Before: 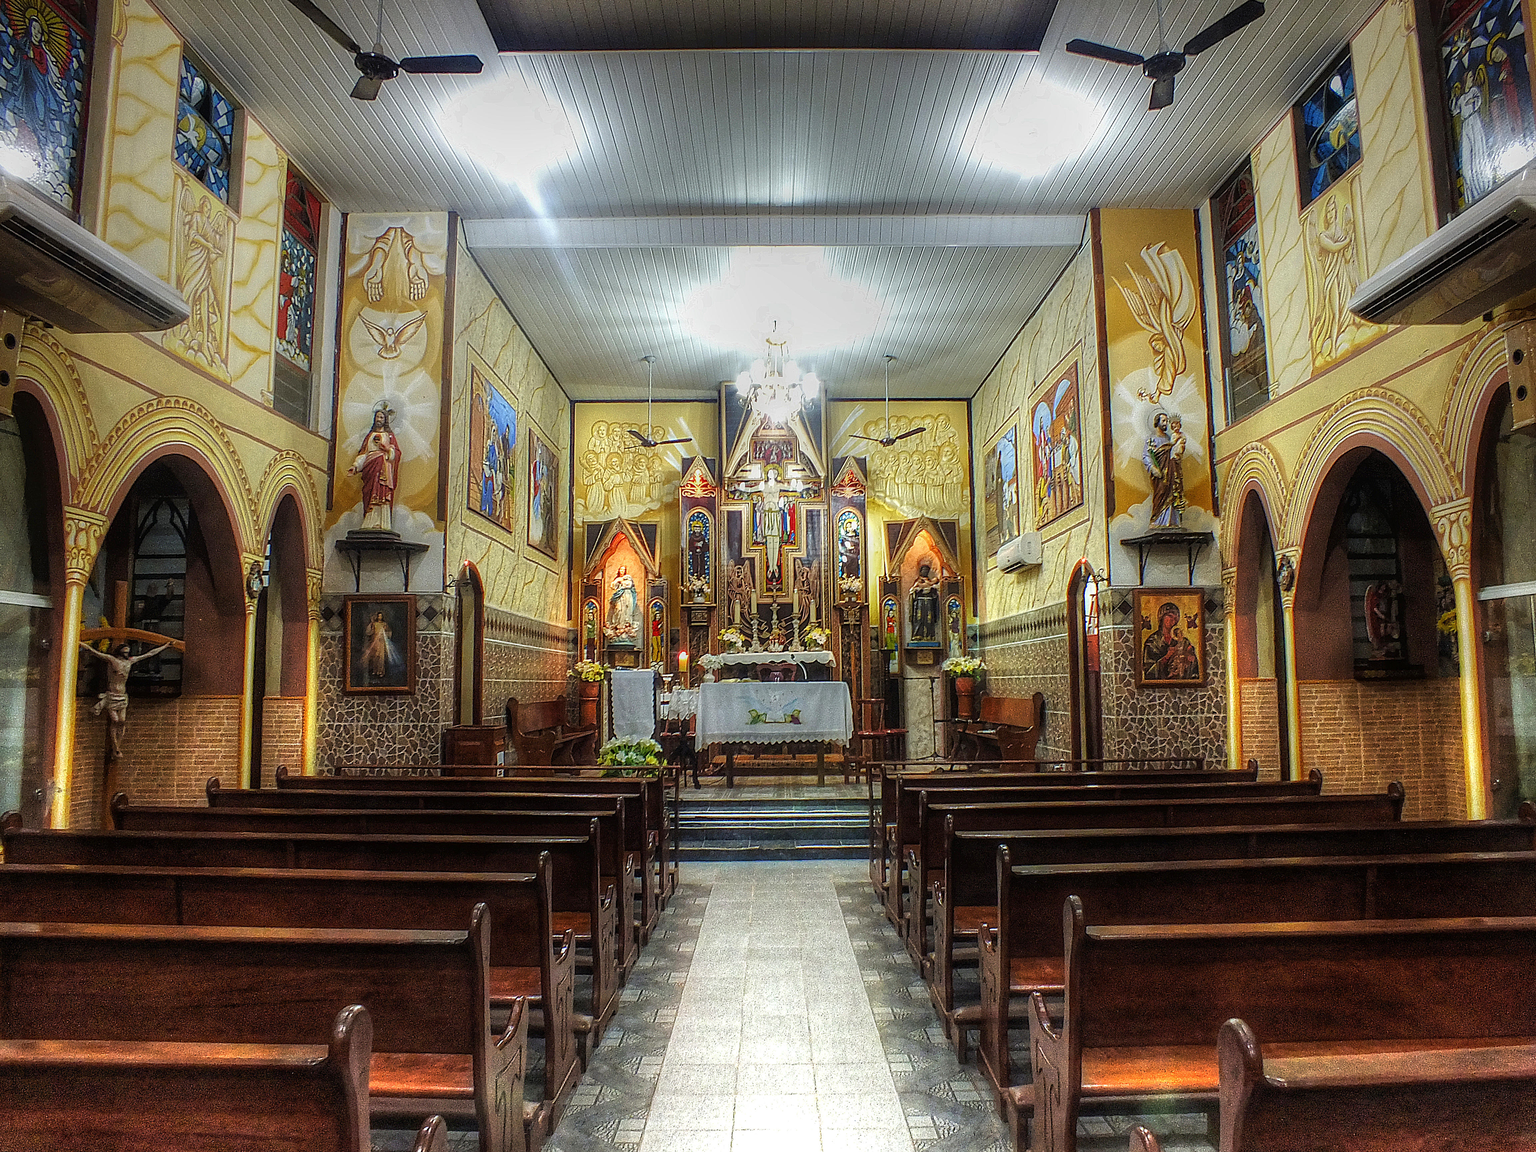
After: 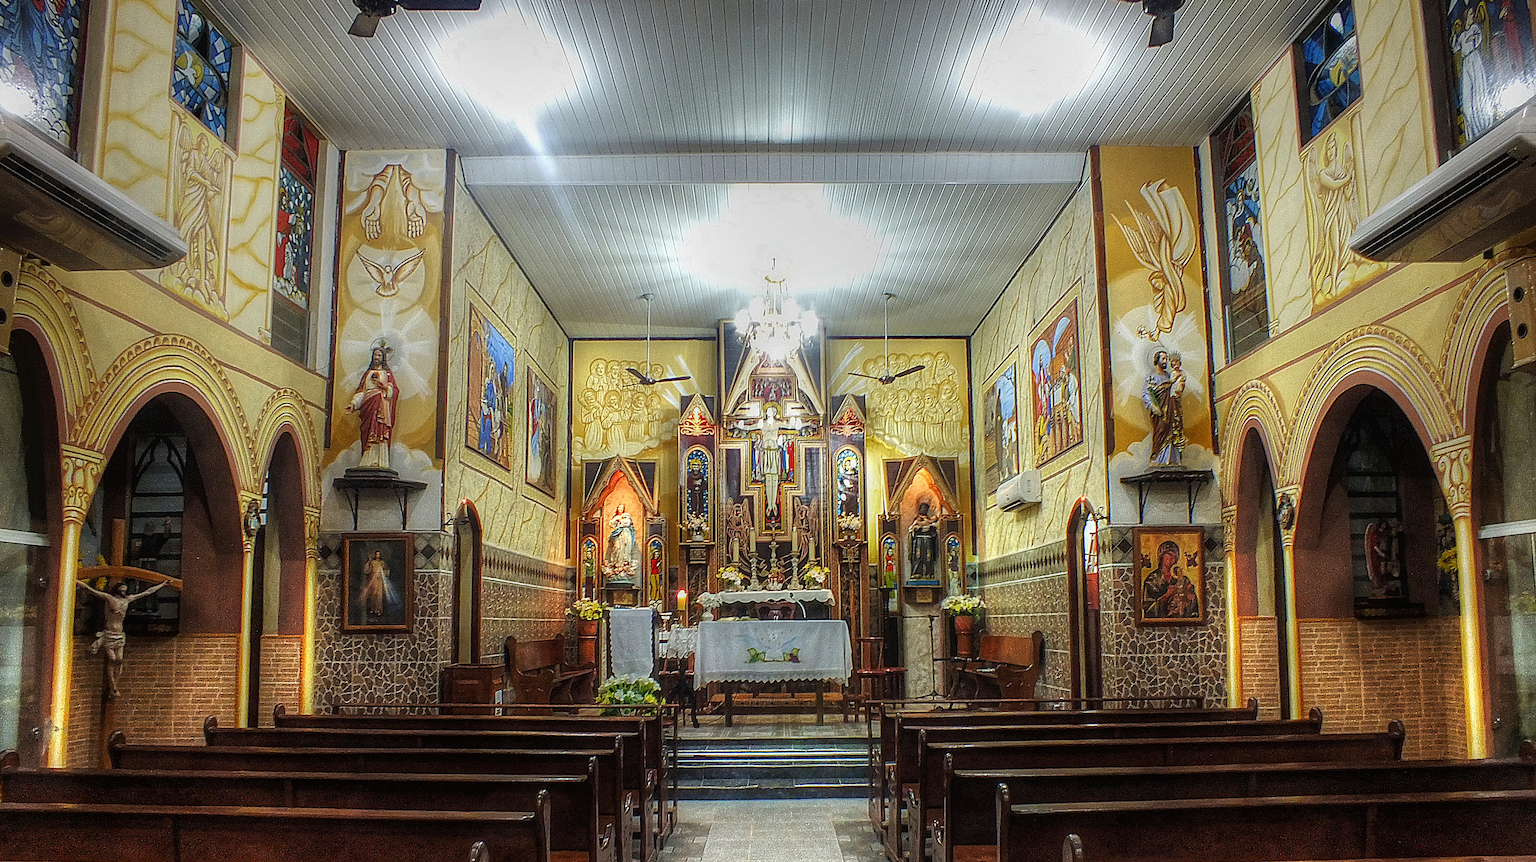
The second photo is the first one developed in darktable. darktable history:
crop: left 0.228%, top 5.503%, bottom 19.828%
